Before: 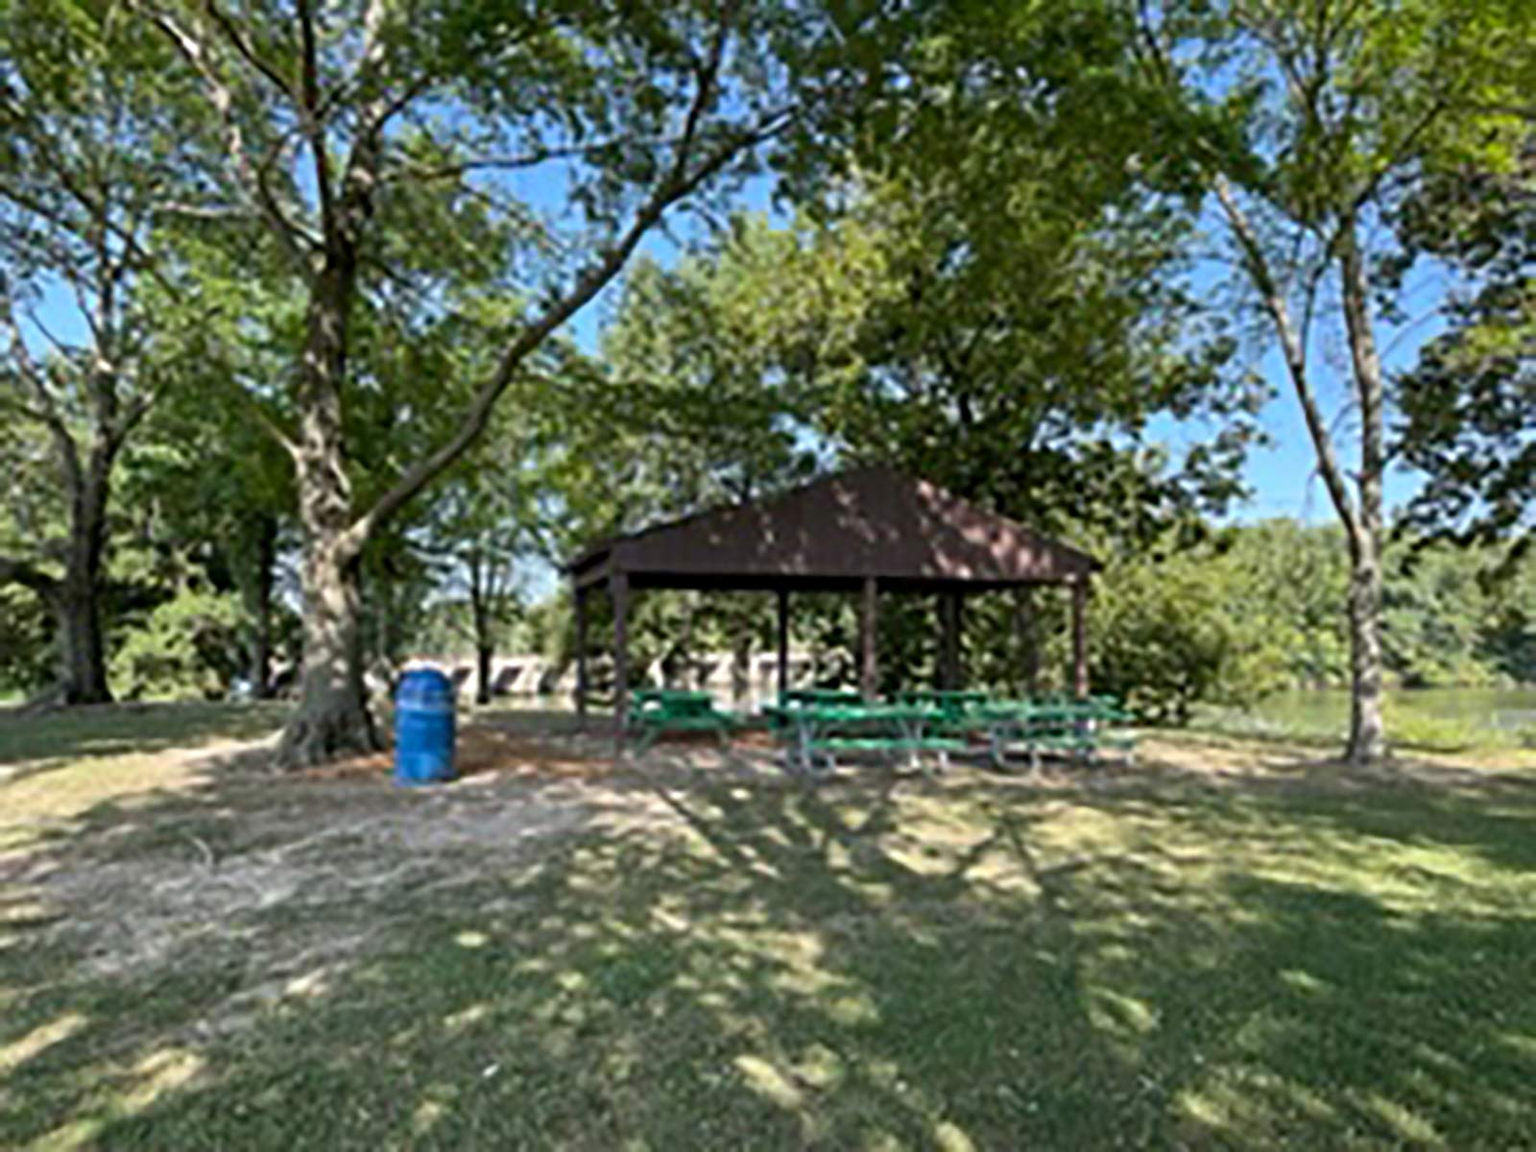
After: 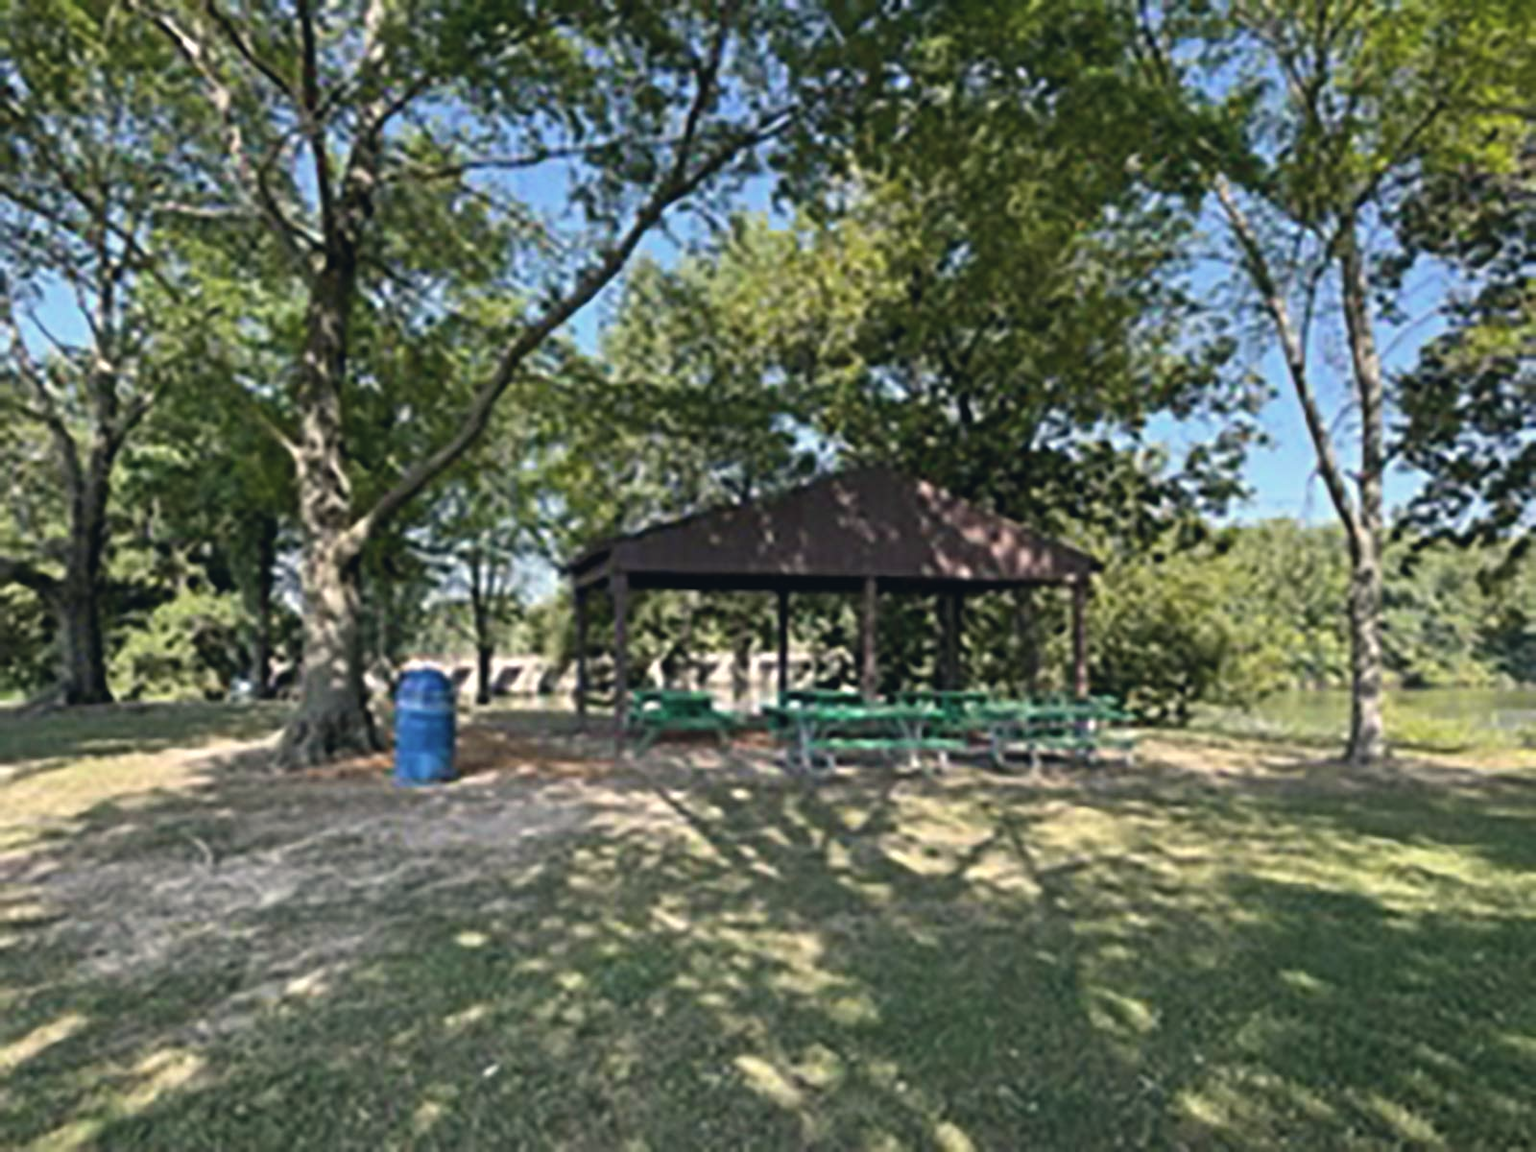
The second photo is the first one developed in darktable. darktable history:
color correction: highlights a* 2.93, highlights b* 5.02, shadows a* -1.58, shadows b* -4.94, saturation 0.775
color balance rgb: global offset › luminance 0.491%, perceptual saturation grading › global saturation 5.144%, global vibrance 20%
